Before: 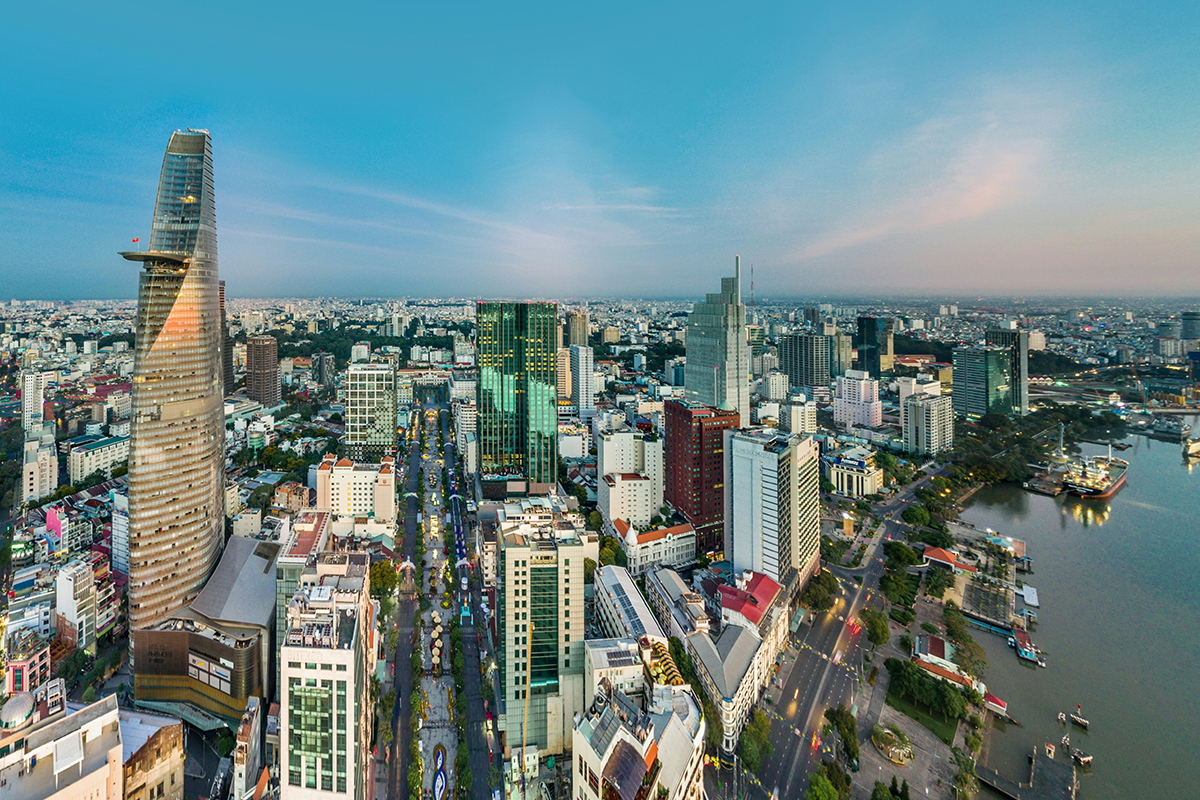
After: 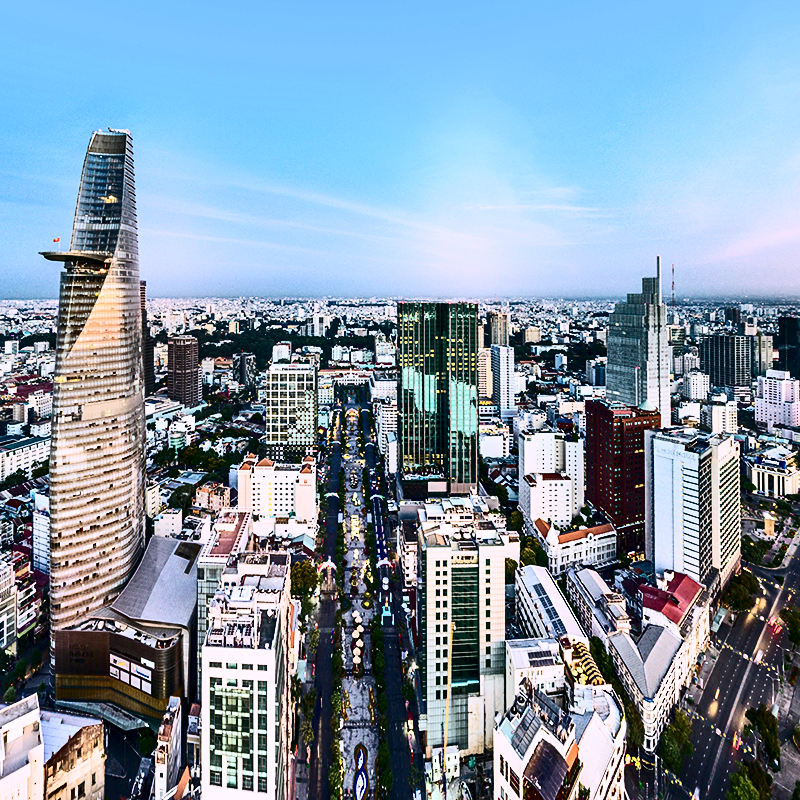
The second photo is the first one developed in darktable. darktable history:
white balance: red 1.042, blue 1.17
crop and rotate: left 6.617%, right 26.717%
sharpen: amount 0.2
contrast brightness saturation: contrast 0.5, saturation -0.1
